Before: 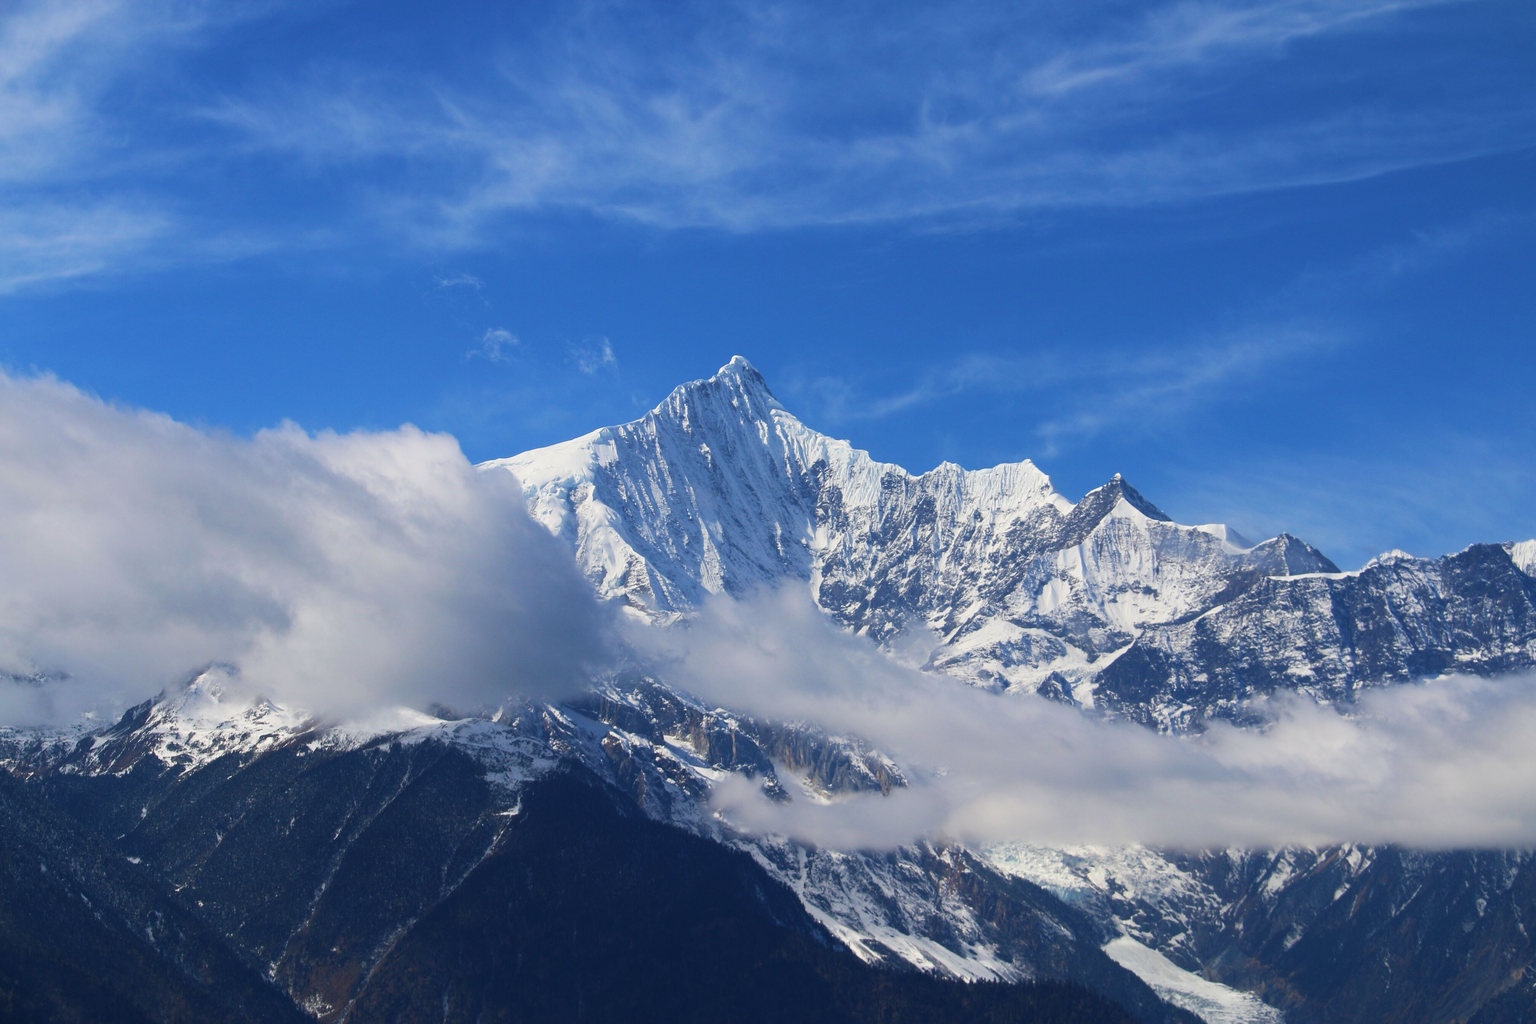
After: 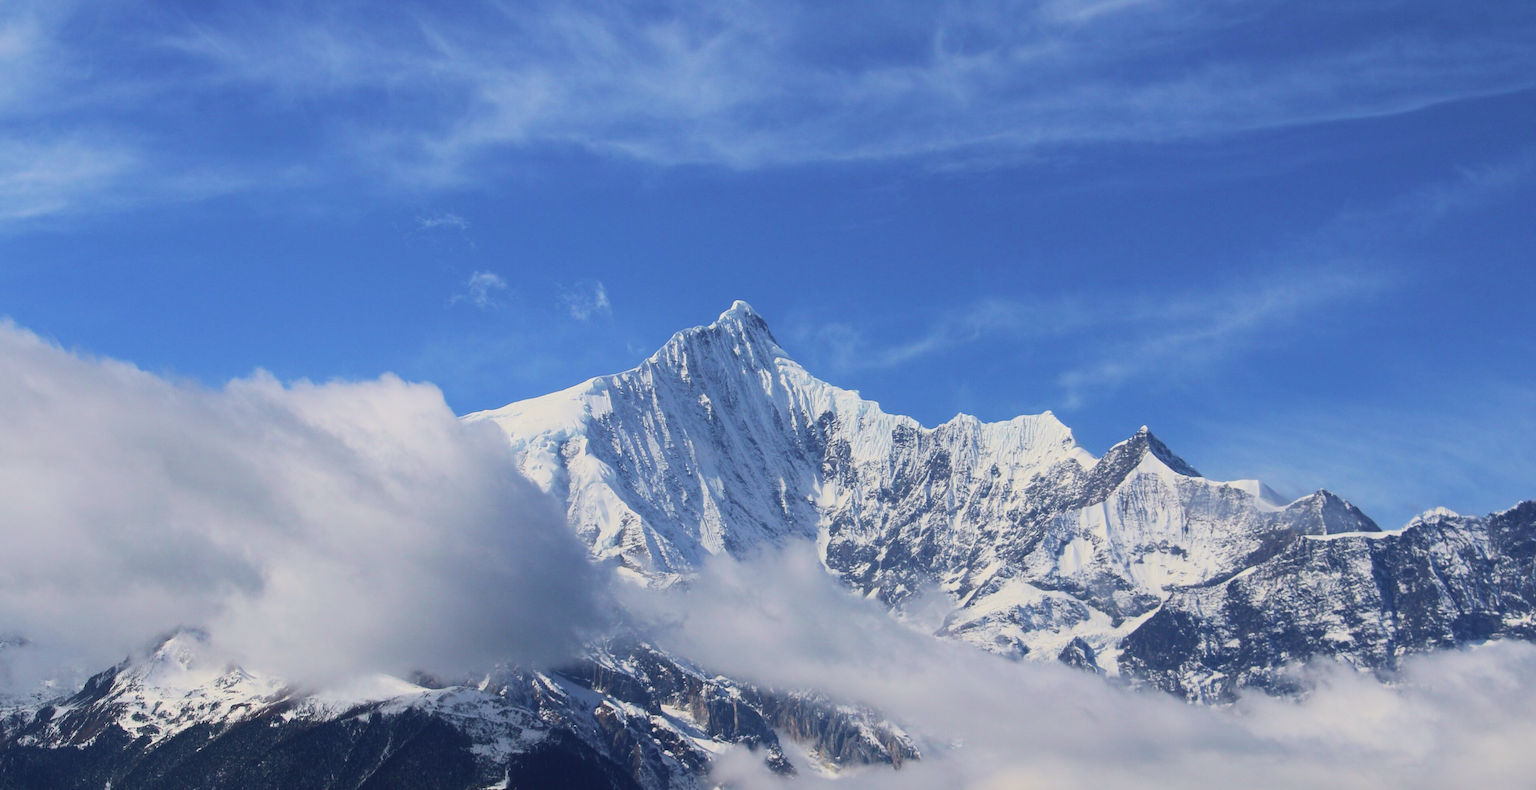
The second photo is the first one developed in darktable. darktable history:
tone curve: curves: ch0 [(0, 0) (0.091, 0.066) (0.184, 0.16) (0.491, 0.519) (0.748, 0.765) (1, 0.919)]; ch1 [(0, 0) (0.179, 0.173) (0.322, 0.32) (0.424, 0.424) (0.502, 0.504) (0.56, 0.575) (0.631, 0.675) (0.777, 0.806) (1, 1)]; ch2 [(0, 0) (0.434, 0.447) (0.497, 0.498) (0.539, 0.566) (0.676, 0.691) (1, 1)], color space Lab, independent channels, preserve colors none
crop: left 2.824%, top 7.181%, right 3.219%, bottom 20.306%
tone equalizer: on, module defaults
